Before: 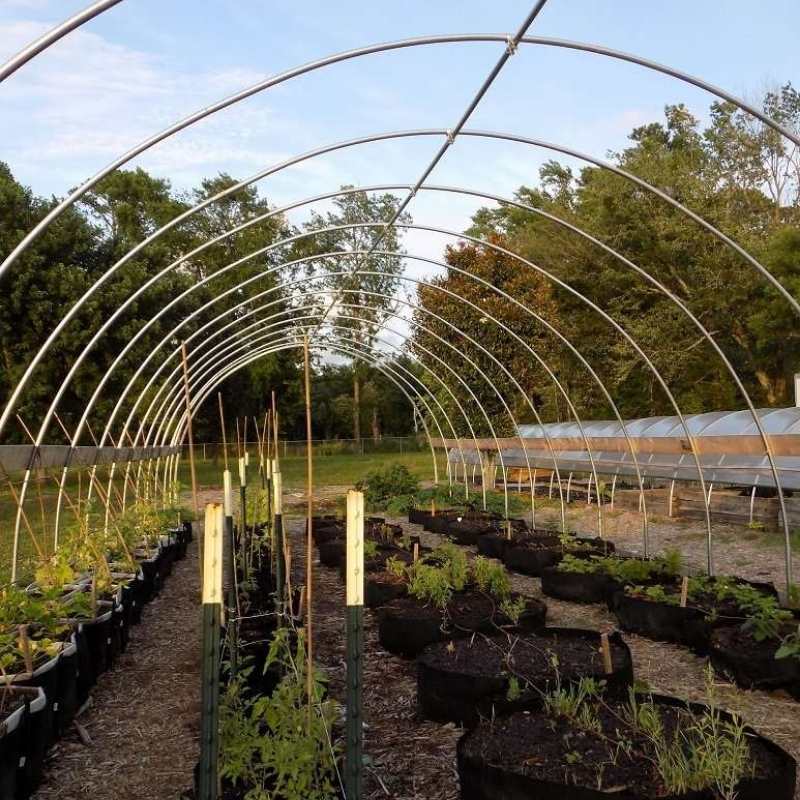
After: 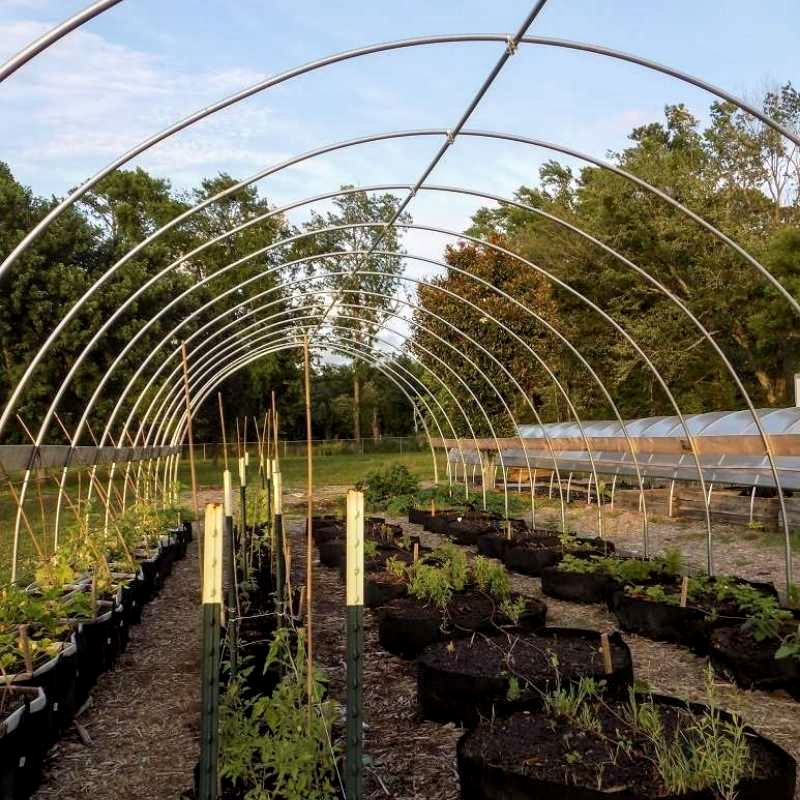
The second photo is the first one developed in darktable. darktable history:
local contrast: on, module defaults
velvia: strength 15.35%
